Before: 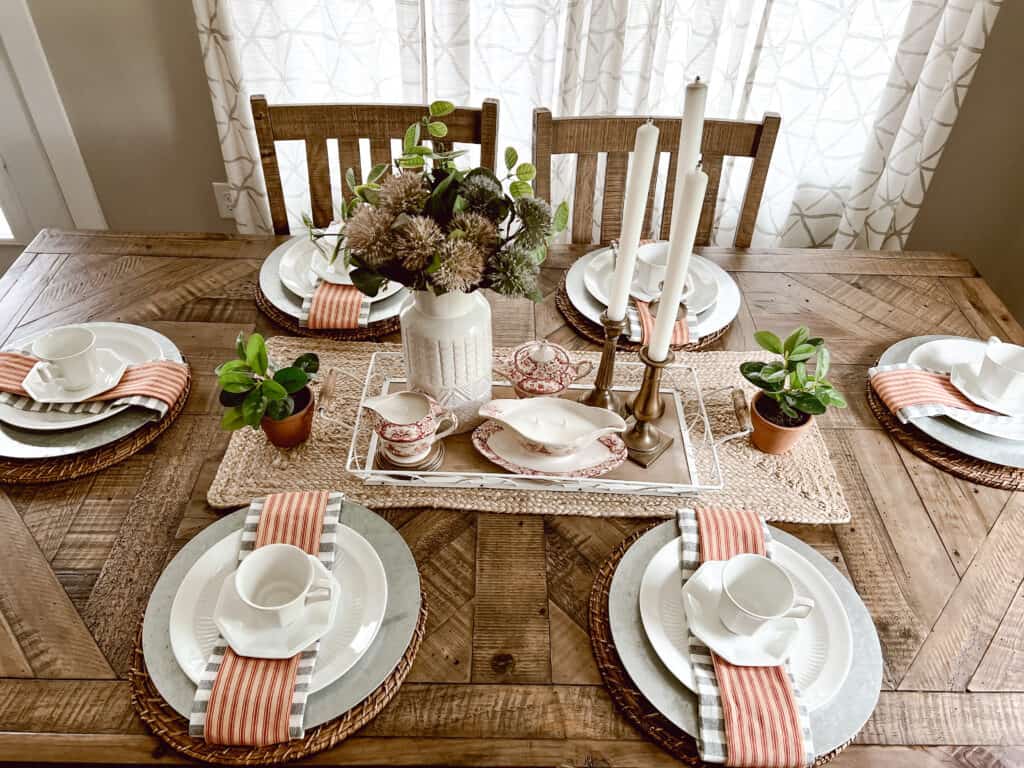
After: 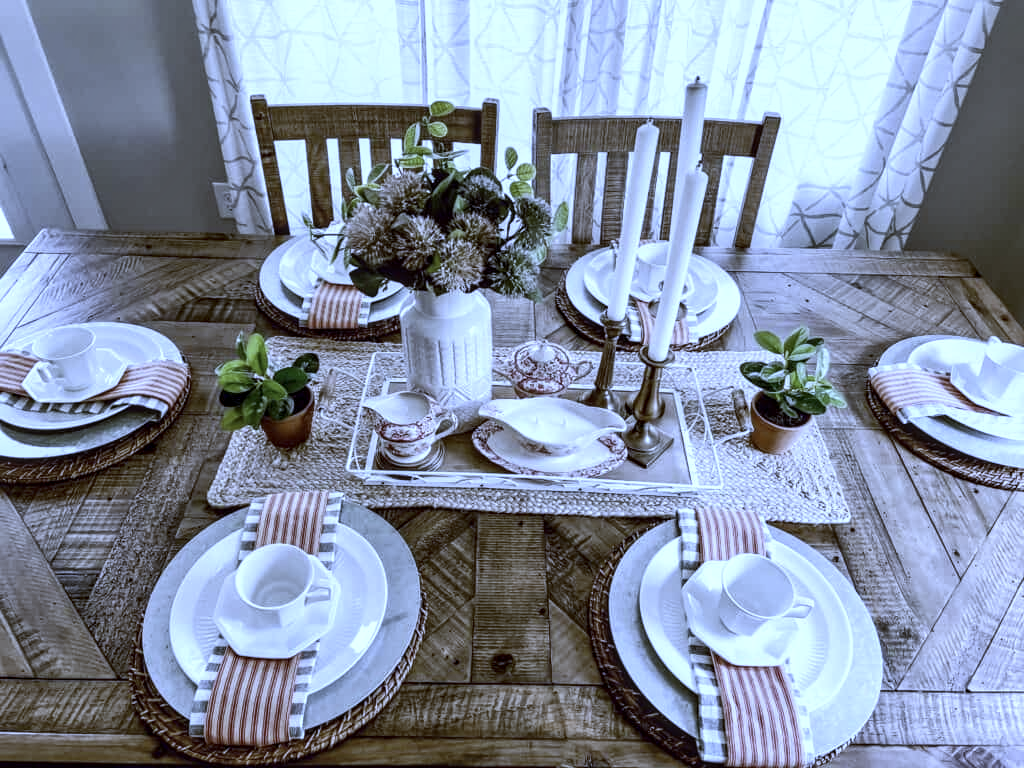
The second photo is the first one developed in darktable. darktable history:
white balance: red 0.766, blue 1.537
contrast brightness saturation: contrast 0.1, saturation -0.3
local contrast: detail 130%
